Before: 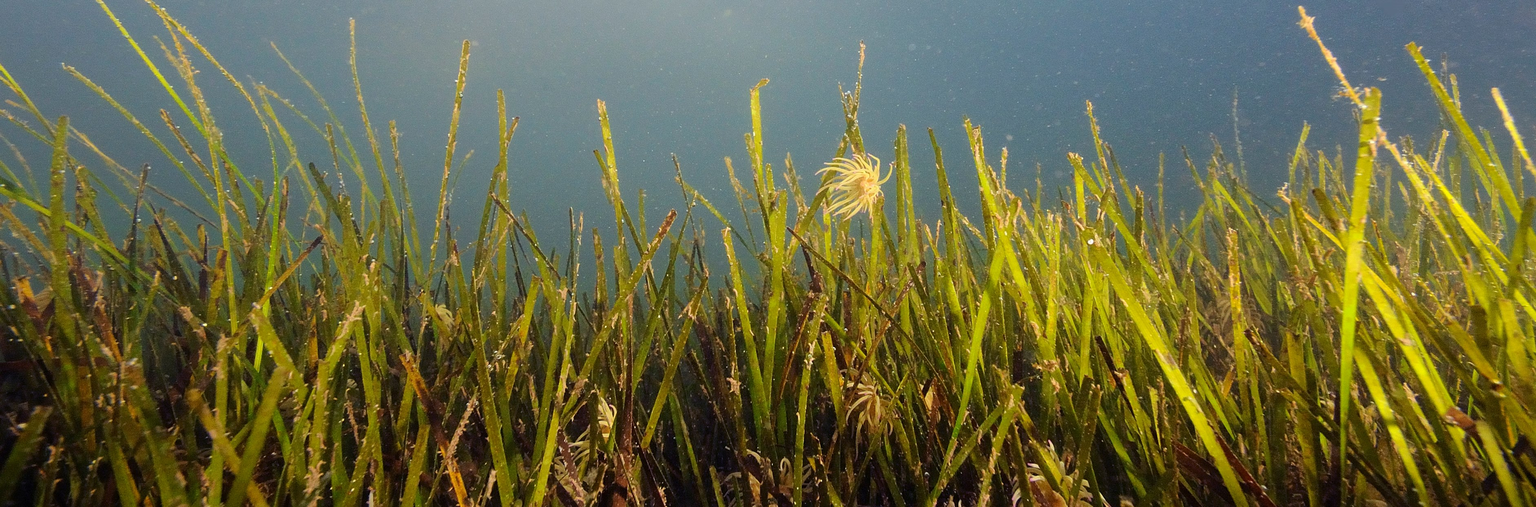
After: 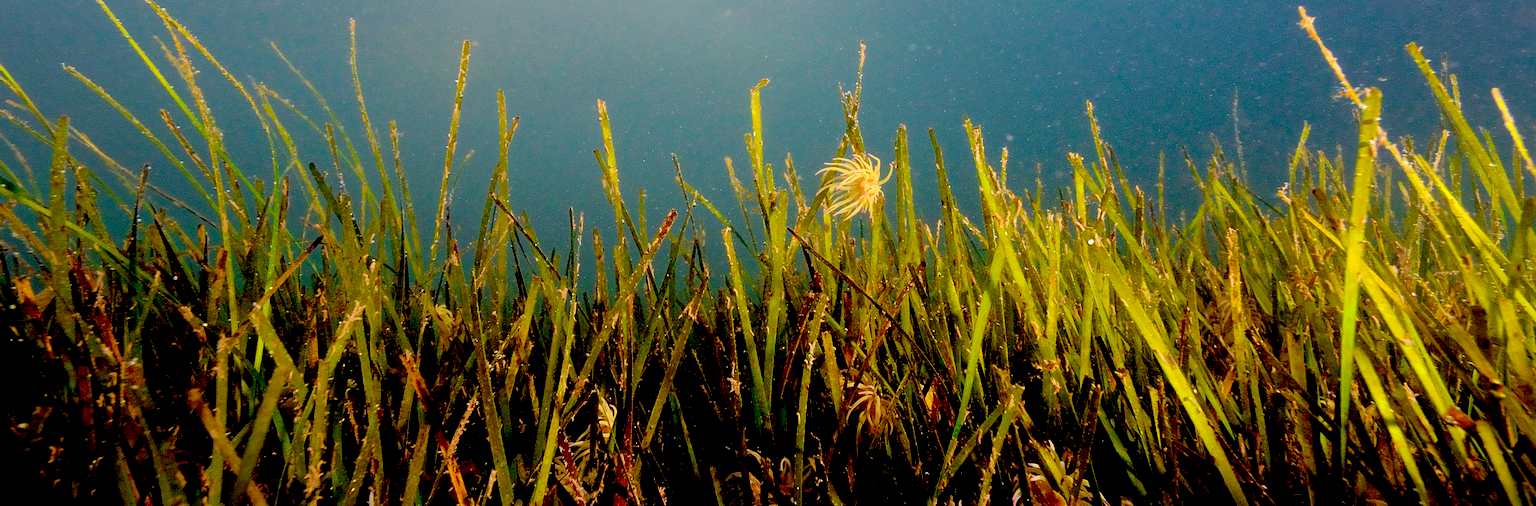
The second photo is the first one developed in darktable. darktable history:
exposure: black level correction 0.046, exposure 0.013 EV, compensate highlight preservation false
